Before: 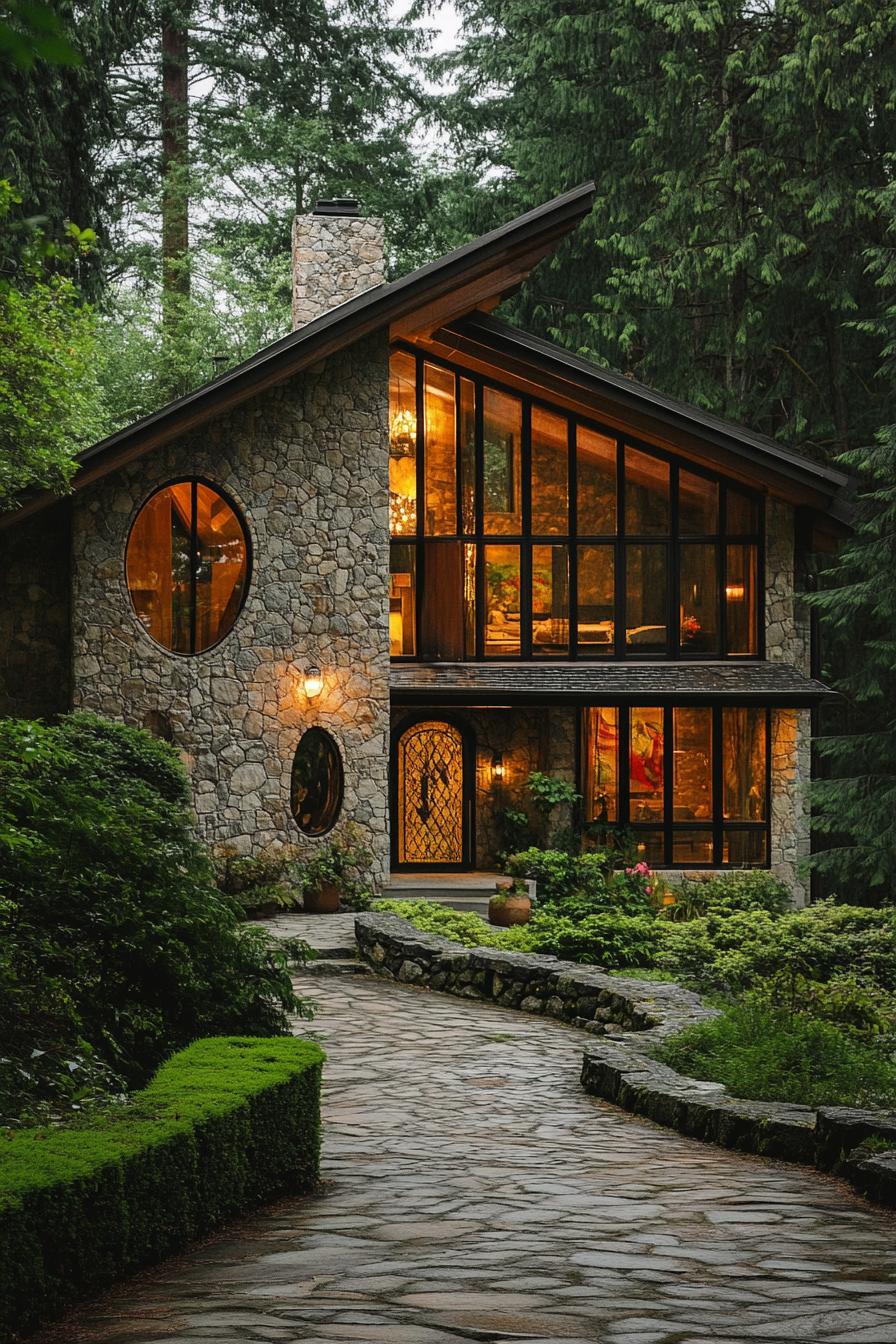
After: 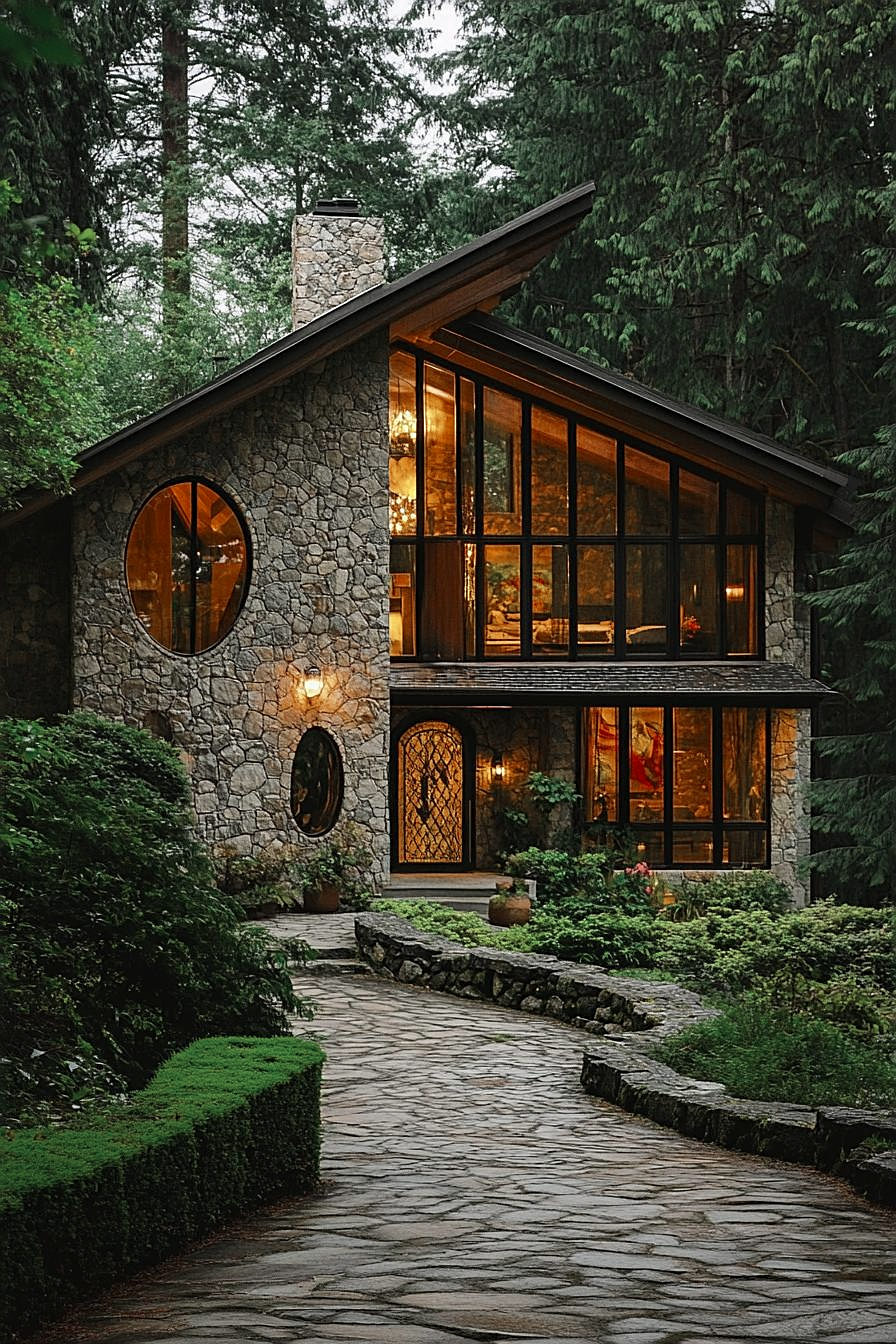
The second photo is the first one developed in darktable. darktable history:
sharpen: on, module defaults
contrast brightness saturation: contrast 0.075, saturation 0.019
color zones: curves: ch0 [(0, 0.5) (0.125, 0.4) (0.25, 0.5) (0.375, 0.4) (0.5, 0.4) (0.625, 0.35) (0.75, 0.35) (0.875, 0.5)]; ch1 [(0, 0.35) (0.125, 0.45) (0.25, 0.35) (0.375, 0.35) (0.5, 0.35) (0.625, 0.35) (0.75, 0.45) (0.875, 0.35)]; ch2 [(0, 0.6) (0.125, 0.5) (0.25, 0.5) (0.375, 0.6) (0.5, 0.6) (0.625, 0.5) (0.75, 0.5) (0.875, 0.5)]
